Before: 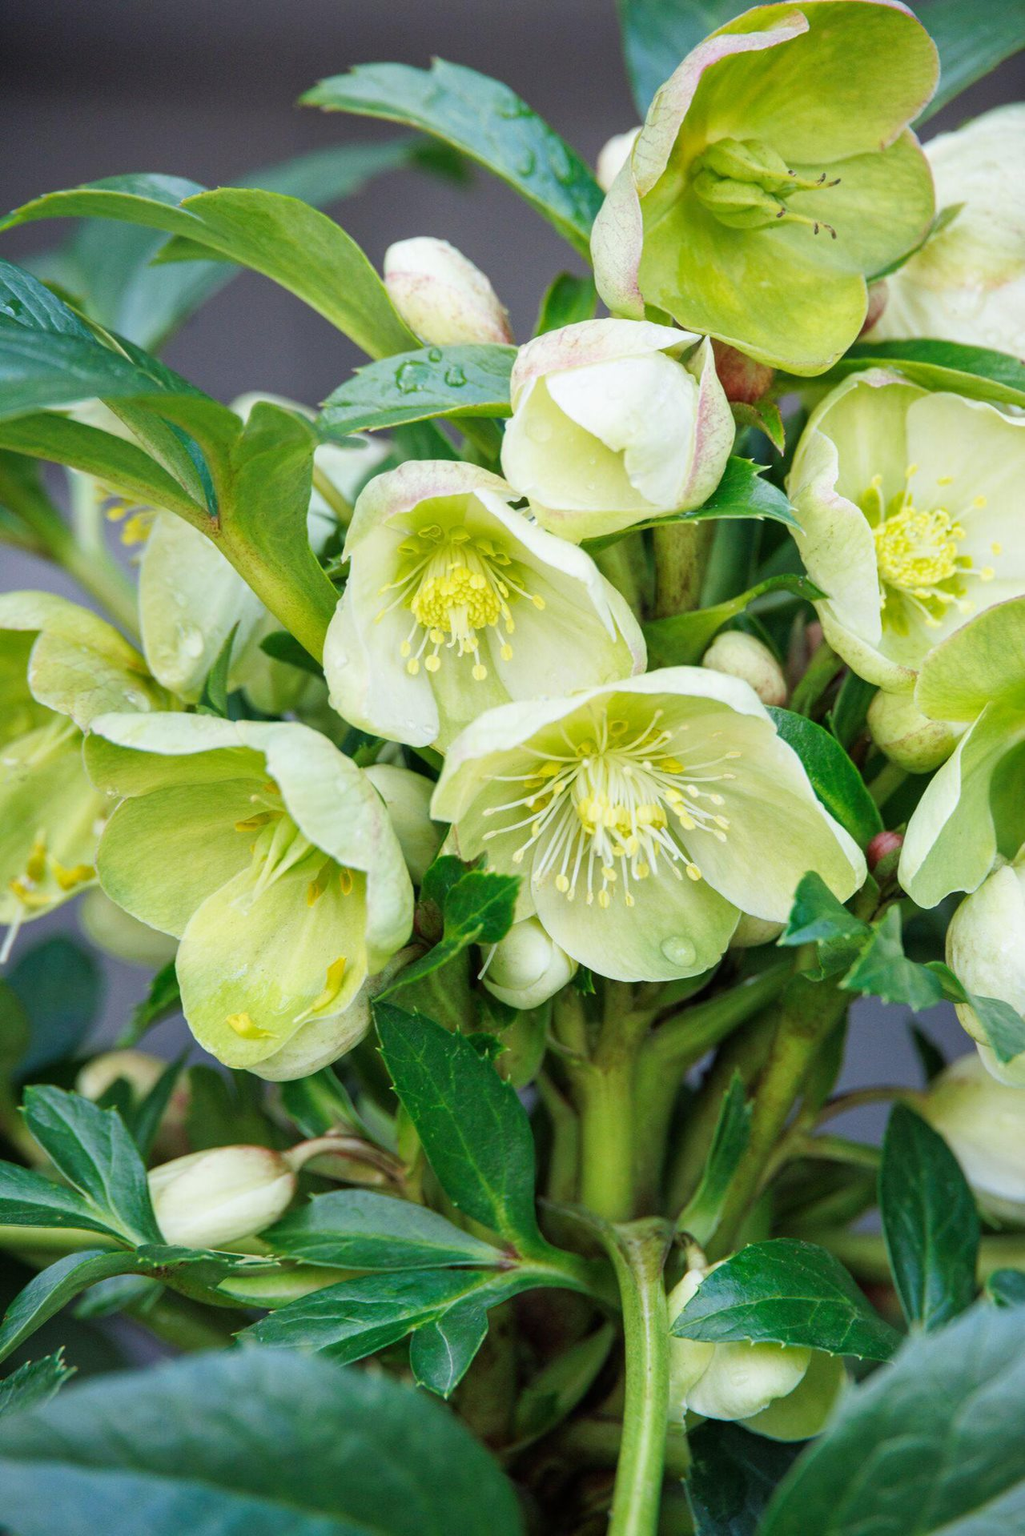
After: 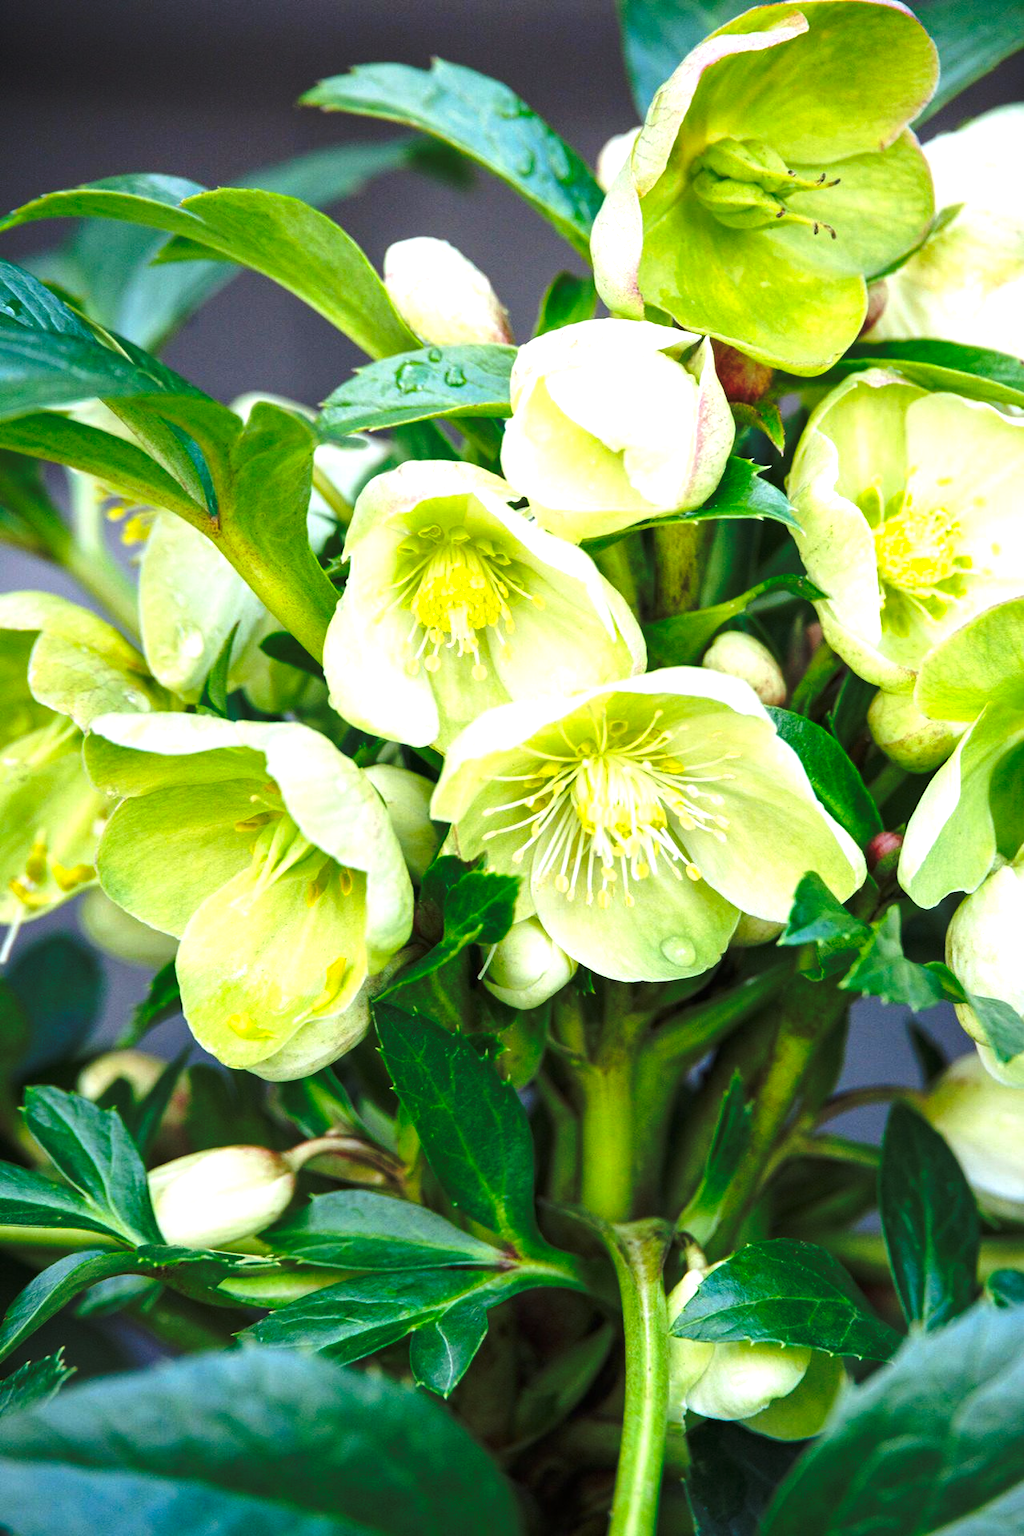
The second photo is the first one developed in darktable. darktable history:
exposure: black level correction 0, exposure 0.7 EV, compensate exposure bias true, compensate highlight preservation false
tone curve: curves: ch0 [(0, 0) (0.003, 0.002) (0.011, 0.007) (0.025, 0.015) (0.044, 0.026) (0.069, 0.041) (0.1, 0.059) (0.136, 0.08) (0.177, 0.105) (0.224, 0.132) (0.277, 0.163) (0.335, 0.198) (0.399, 0.253) (0.468, 0.341) (0.543, 0.435) (0.623, 0.532) (0.709, 0.635) (0.801, 0.745) (0.898, 0.873) (1, 1)], preserve colors none
